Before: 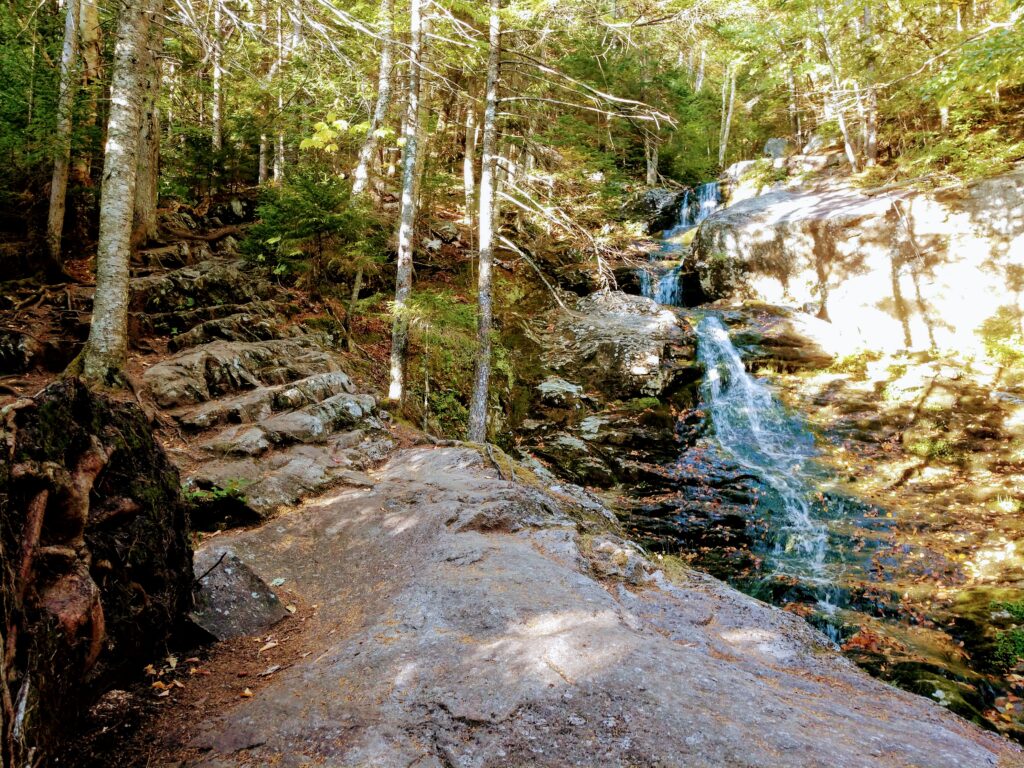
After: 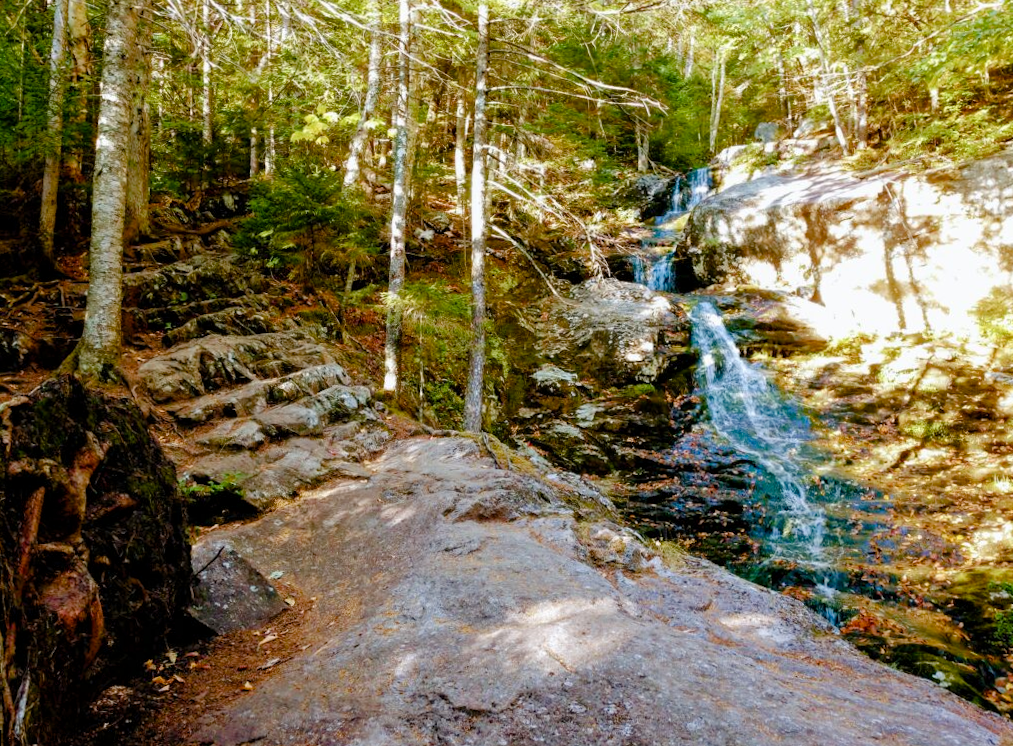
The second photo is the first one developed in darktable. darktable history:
rotate and perspective: rotation -1°, crop left 0.011, crop right 0.989, crop top 0.025, crop bottom 0.975
color balance rgb: perceptual saturation grading › global saturation 20%, perceptual saturation grading › highlights -25%, perceptual saturation grading › shadows 50%
